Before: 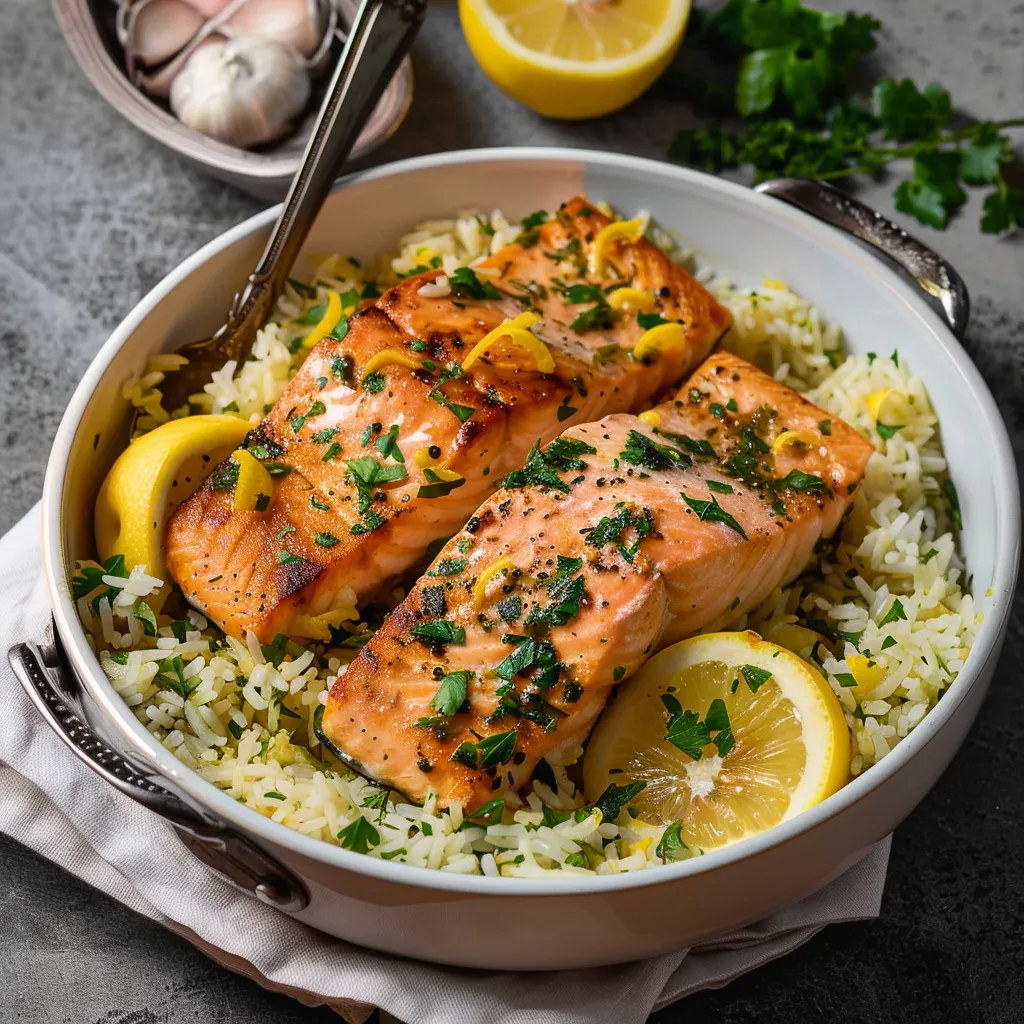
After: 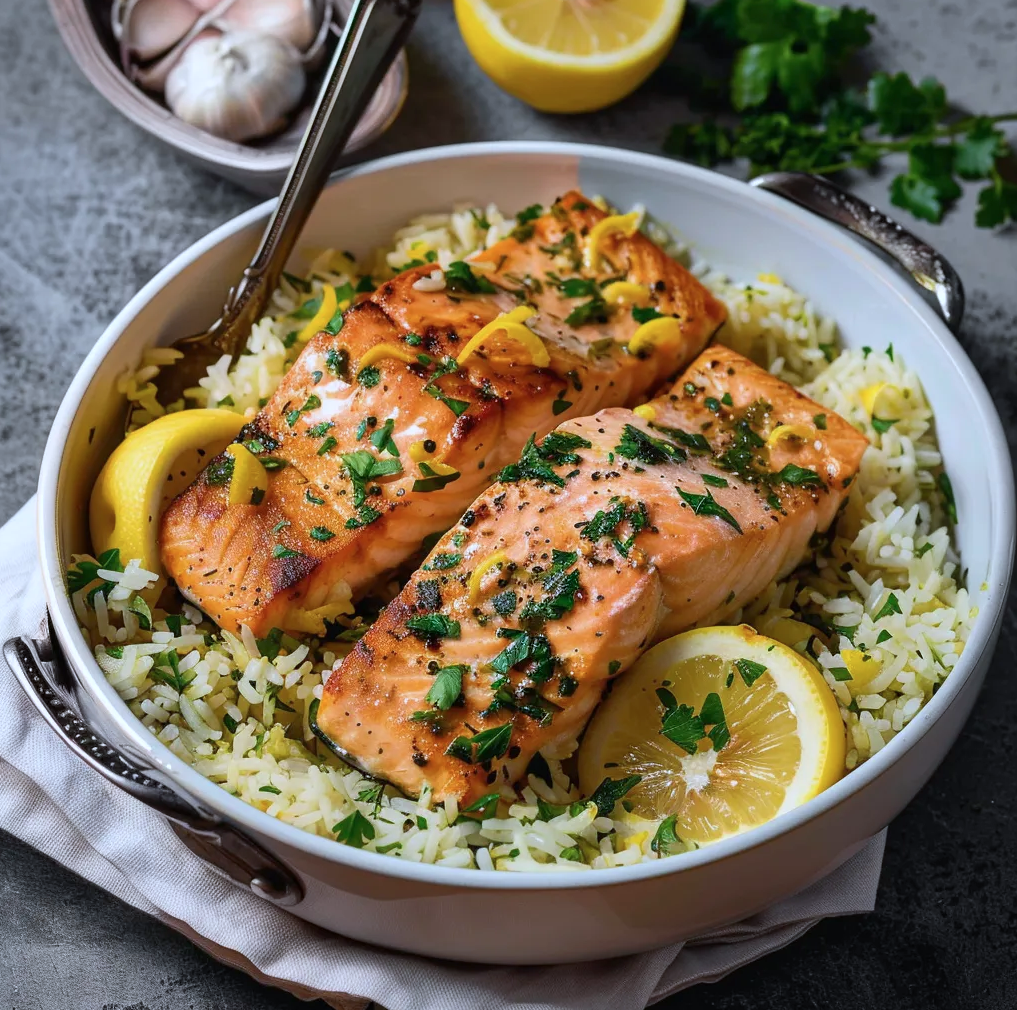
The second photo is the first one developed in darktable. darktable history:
color calibration: illuminant as shot in camera, x 0.369, y 0.376, temperature 4322.25 K
crop: left 0.494%, top 0.63%, right 0.172%, bottom 0.653%
